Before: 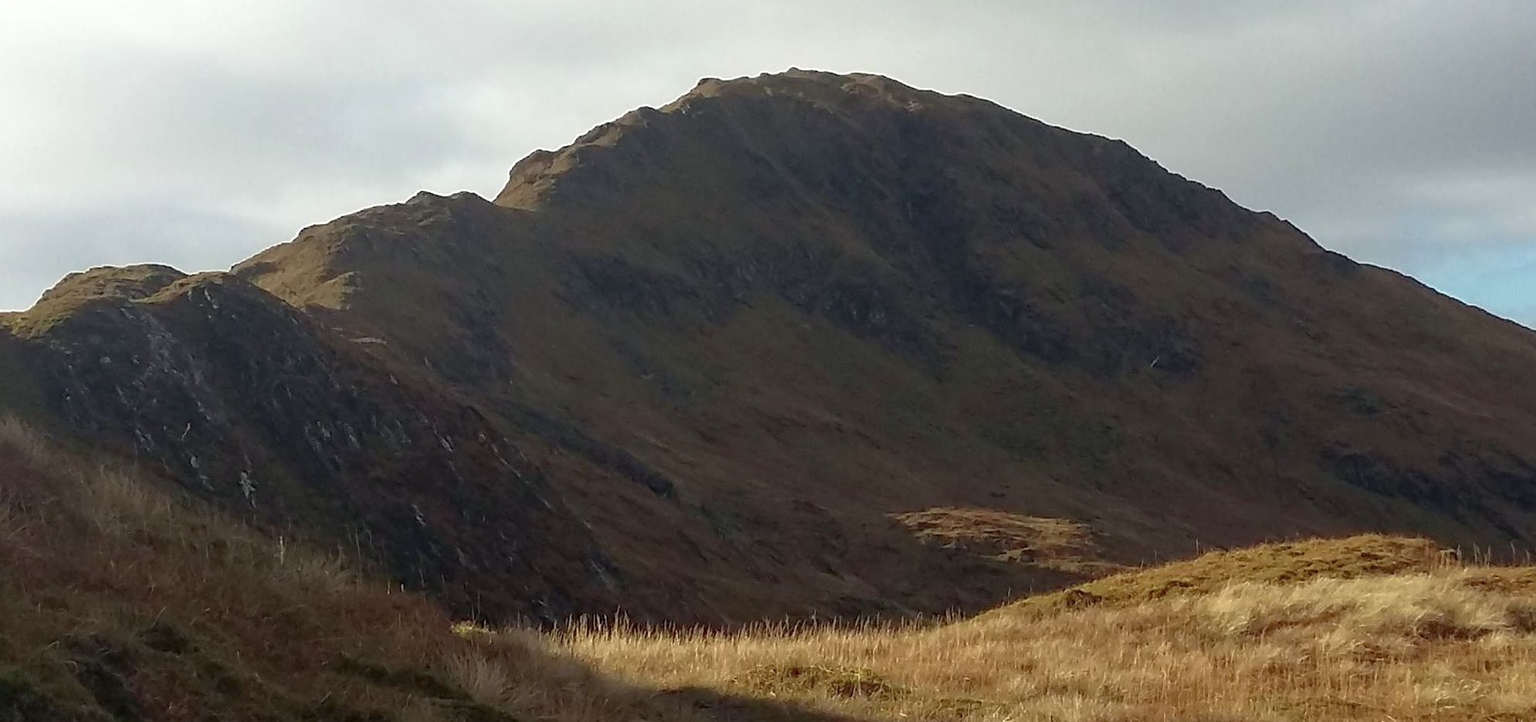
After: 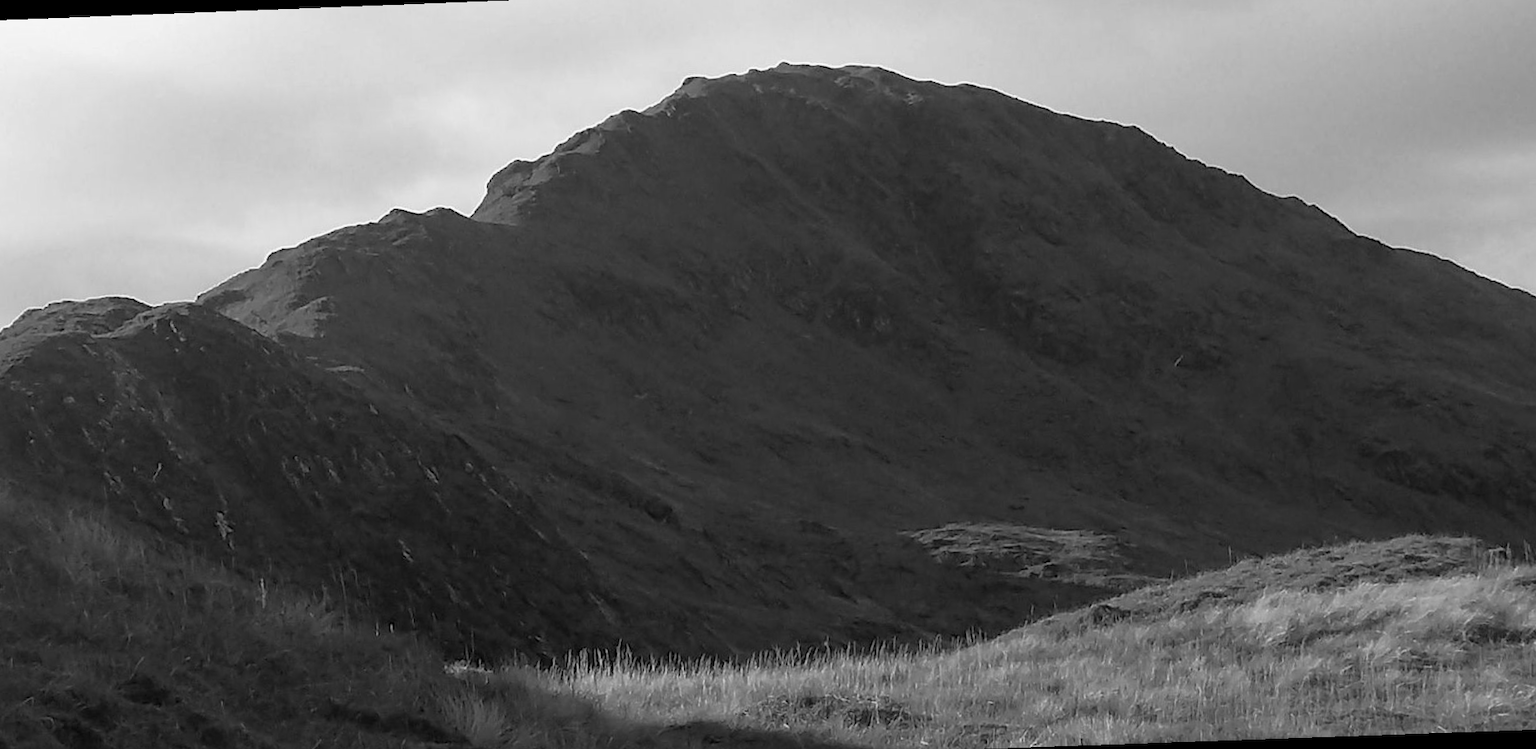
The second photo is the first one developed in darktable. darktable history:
rotate and perspective: rotation -2.12°, lens shift (vertical) 0.009, lens shift (horizontal) -0.008, automatic cropping original format, crop left 0.036, crop right 0.964, crop top 0.05, crop bottom 0.959
color calibration: output gray [0.31, 0.36, 0.33, 0], gray › normalize channels true, illuminant same as pipeline (D50), adaptation XYZ, x 0.346, y 0.359, gamut compression 0
